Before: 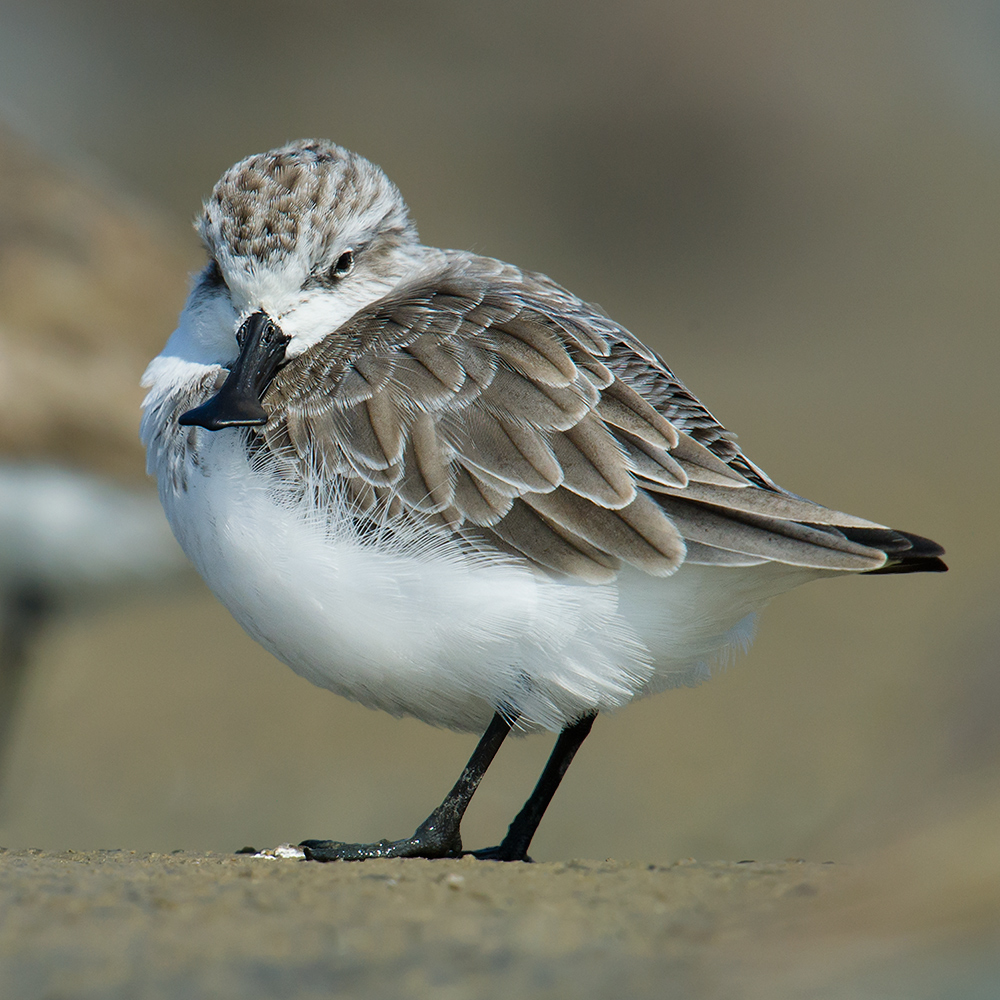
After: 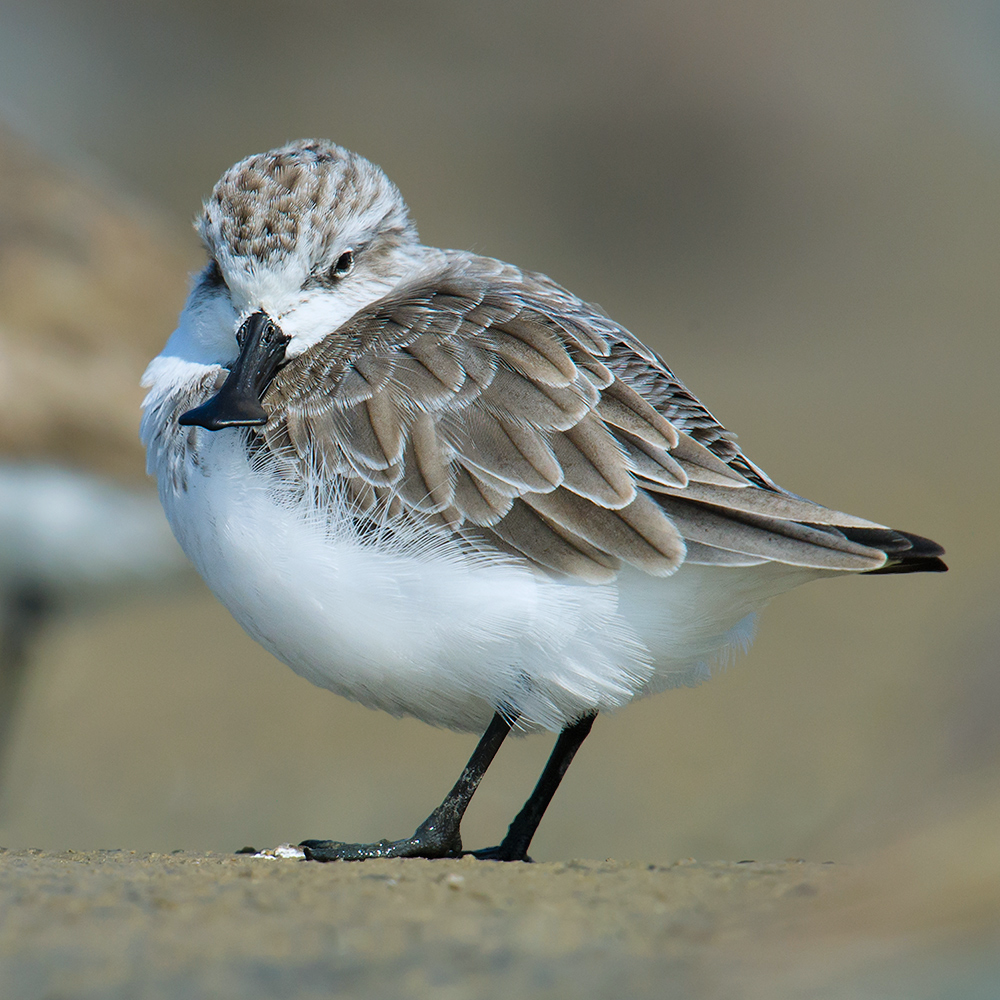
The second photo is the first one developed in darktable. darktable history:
contrast brightness saturation: contrast 0.034, brightness 0.056, saturation 0.123
color correction: highlights a* -0.103, highlights b* -5.44, shadows a* -0.122, shadows b* -0.13
